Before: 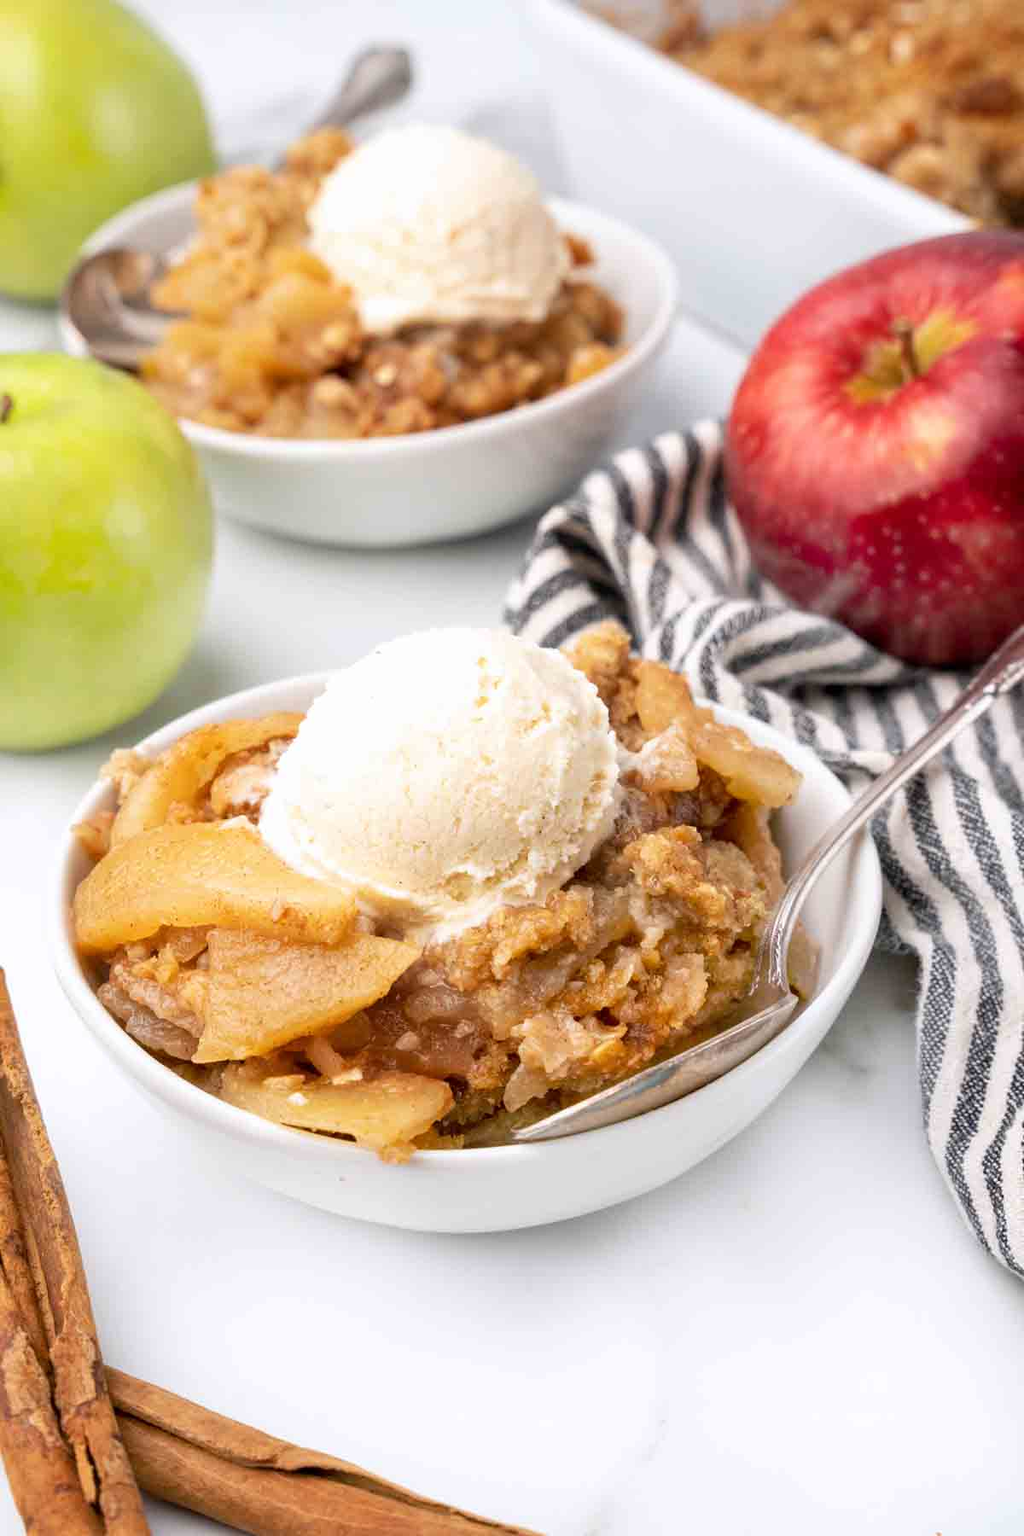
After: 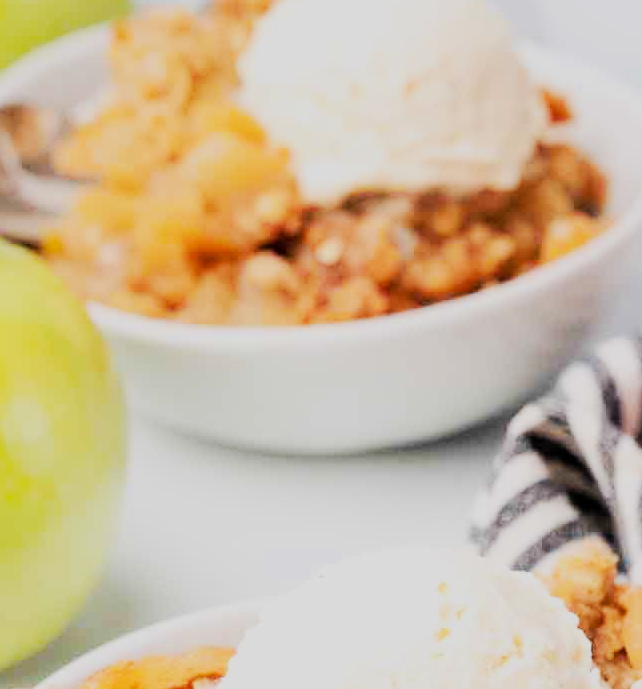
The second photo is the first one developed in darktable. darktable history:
exposure: exposure 0.376 EV, compensate highlight preservation false
crop: left 10.211%, top 10.477%, right 36.267%, bottom 51.228%
tone curve: curves: ch0 [(0, 0) (0.003, 0.005) (0.011, 0.011) (0.025, 0.022) (0.044, 0.035) (0.069, 0.051) (0.1, 0.073) (0.136, 0.106) (0.177, 0.147) (0.224, 0.195) (0.277, 0.253) (0.335, 0.315) (0.399, 0.388) (0.468, 0.488) (0.543, 0.586) (0.623, 0.685) (0.709, 0.764) (0.801, 0.838) (0.898, 0.908) (1, 1)], preserve colors none
filmic rgb: middle gray luminance 29.95%, black relative exposure -8.94 EV, white relative exposure 7 EV, target black luminance 0%, hardness 2.91, latitude 1.63%, contrast 0.963, highlights saturation mix 5.53%, shadows ↔ highlights balance 11.68%
